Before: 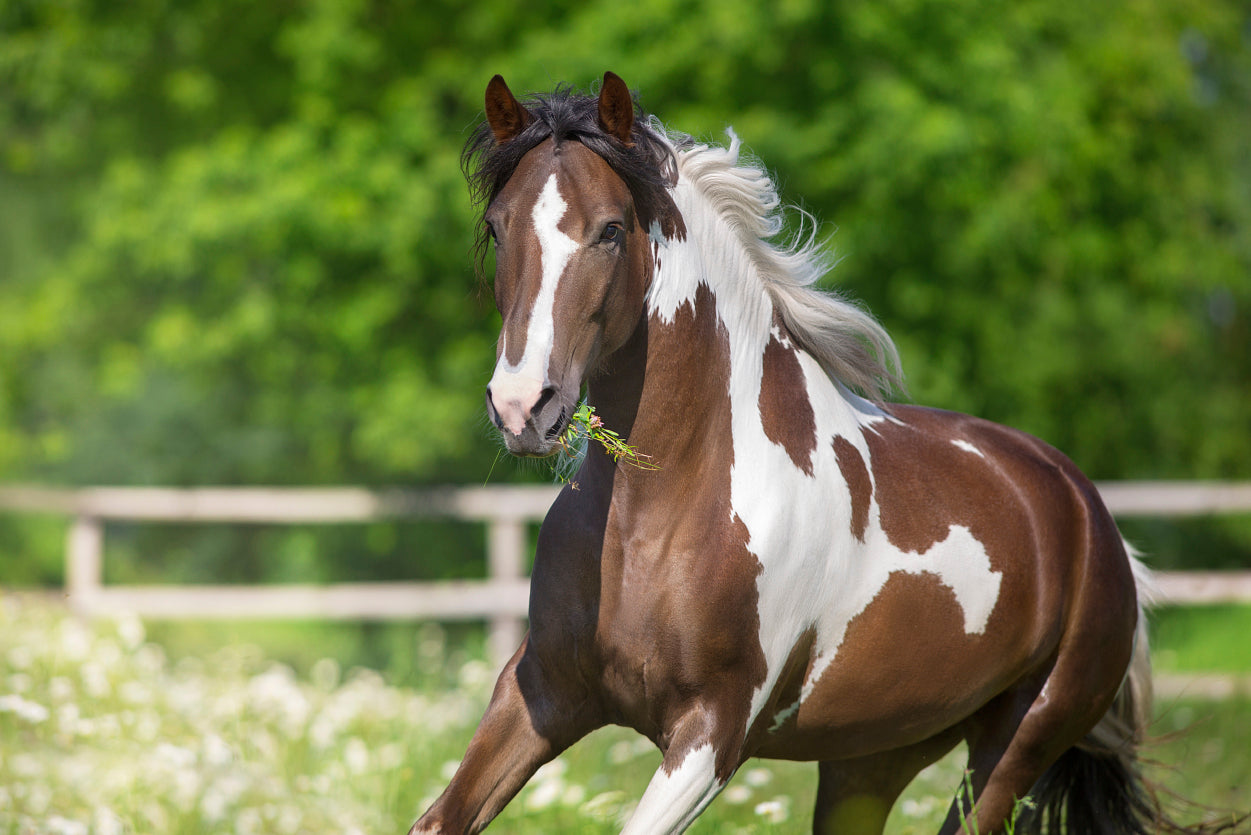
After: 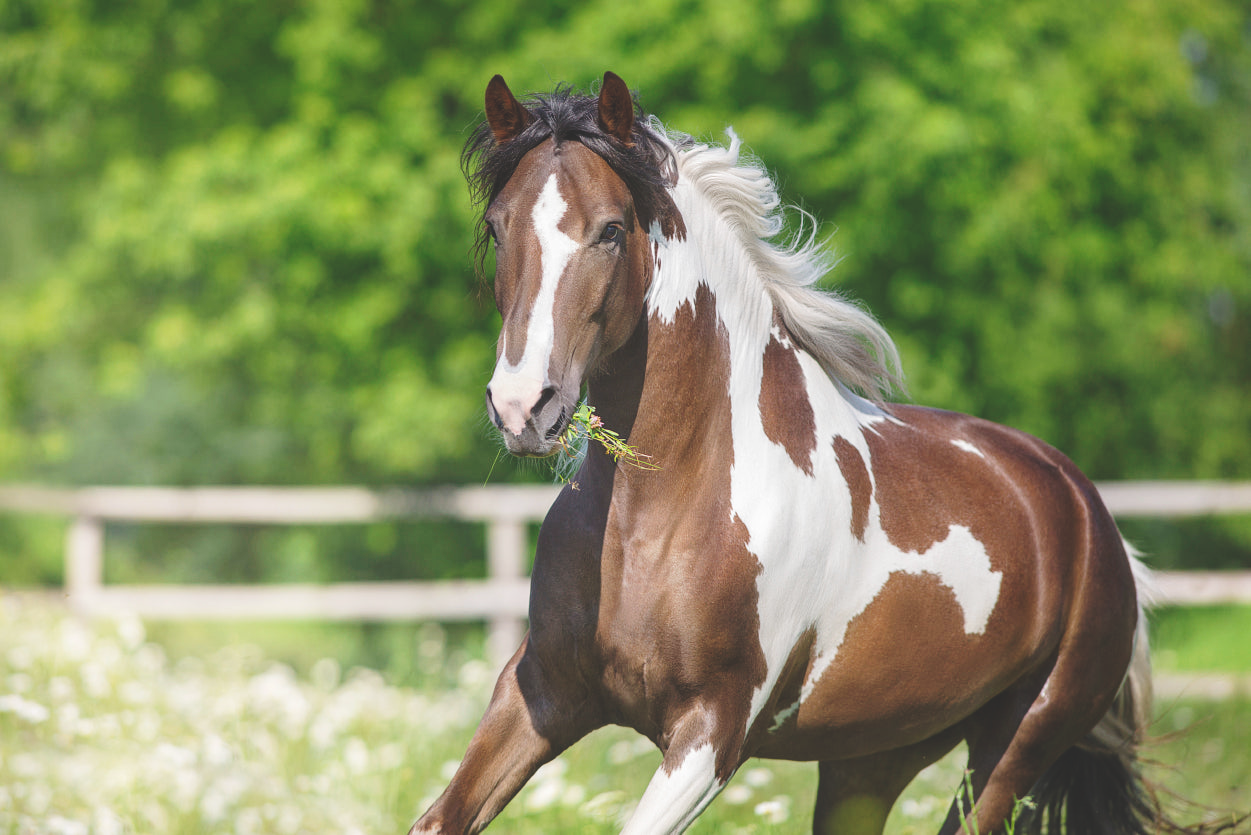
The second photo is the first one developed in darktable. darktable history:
tone curve: curves: ch0 [(0, 0) (0.003, 0.112) (0.011, 0.115) (0.025, 0.111) (0.044, 0.114) (0.069, 0.126) (0.1, 0.144) (0.136, 0.164) (0.177, 0.196) (0.224, 0.249) (0.277, 0.316) (0.335, 0.401) (0.399, 0.487) (0.468, 0.571) (0.543, 0.647) (0.623, 0.728) (0.709, 0.795) (0.801, 0.866) (0.898, 0.933) (1, 1)], preserve colors none
local contrast: highlights 100%, shadows 100%, detail 120%, midtone range 0.2
exposure: black level correction -0.025, exposure -0.117 EV, compensate highlight preservation false
